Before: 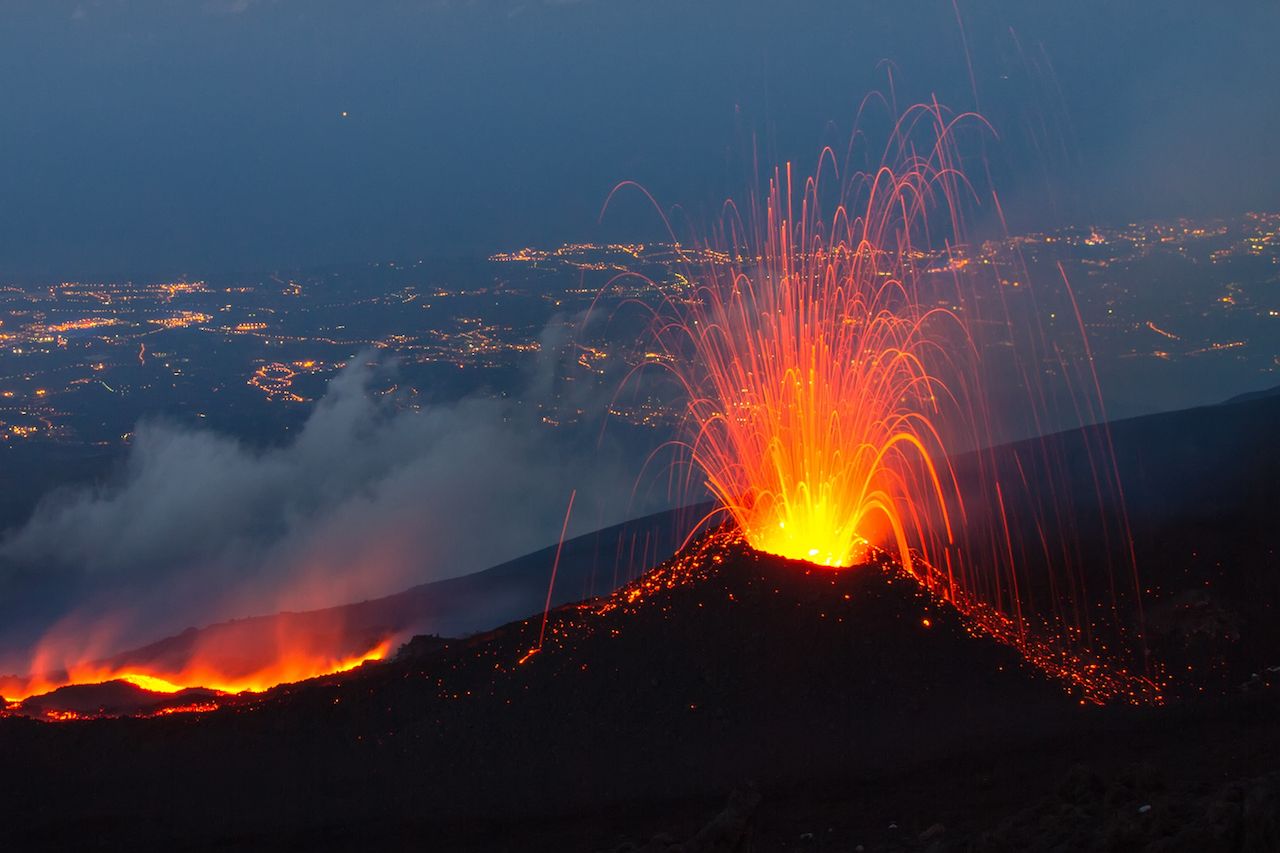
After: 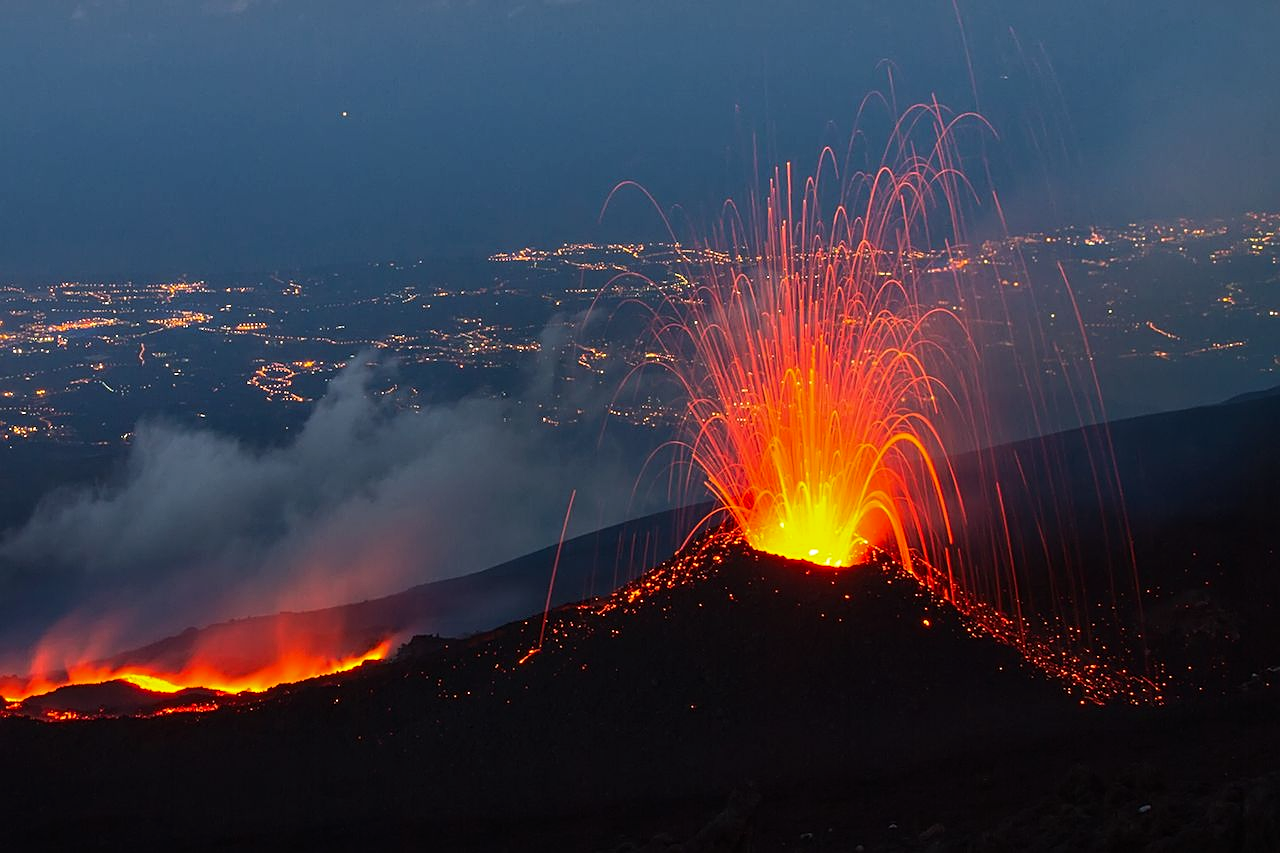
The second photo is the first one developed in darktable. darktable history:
tone equalizer: -8 EV -0.417 EV, -7 EV -0.389 EV, -6 EV -0.333 EV, -5 EV -0.222 EV, -3 EV 0.222 EV, -2 EV 0.333 EV, -1 EV 0.389 EV, +0 EV 0.417 EV, edges refinement/feathering 500, mask exposure compensation -1.57 EV, preserve details no
color zones: curves: ch0 [(0, 0.444) (0.143, 0.442) (0.286, 0.441) (0.429, 0.441) (0.571, 0.441) (0.714, 0.441) (0.857, 0.442) (1, 0.444)]
sharpen: on, module defaults
